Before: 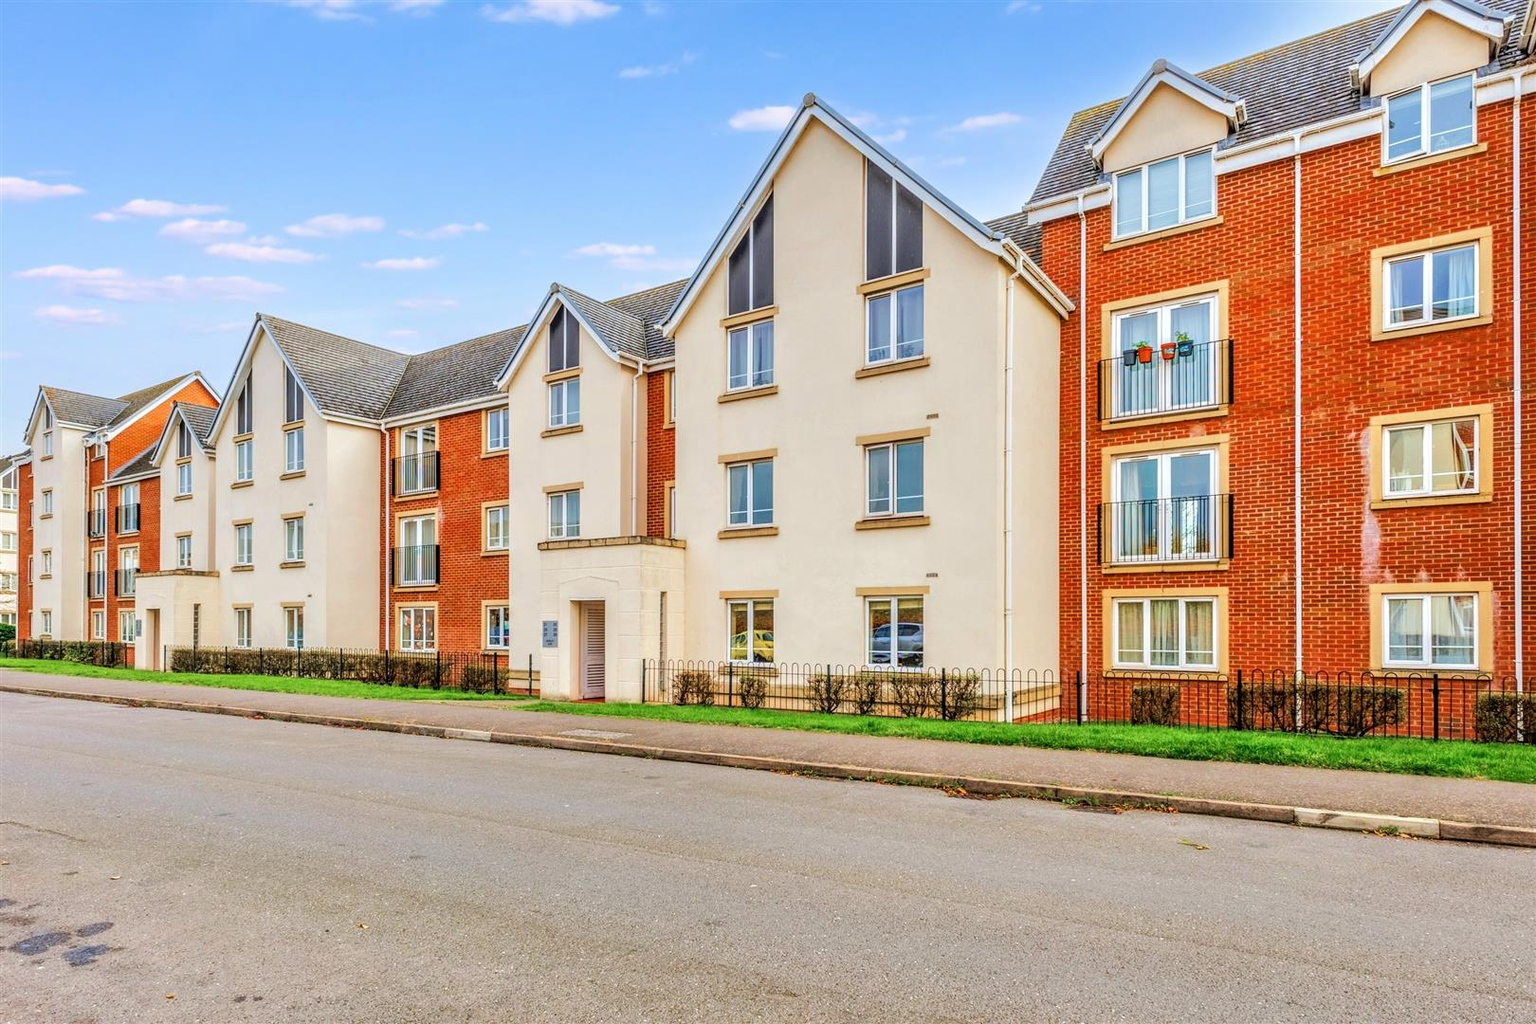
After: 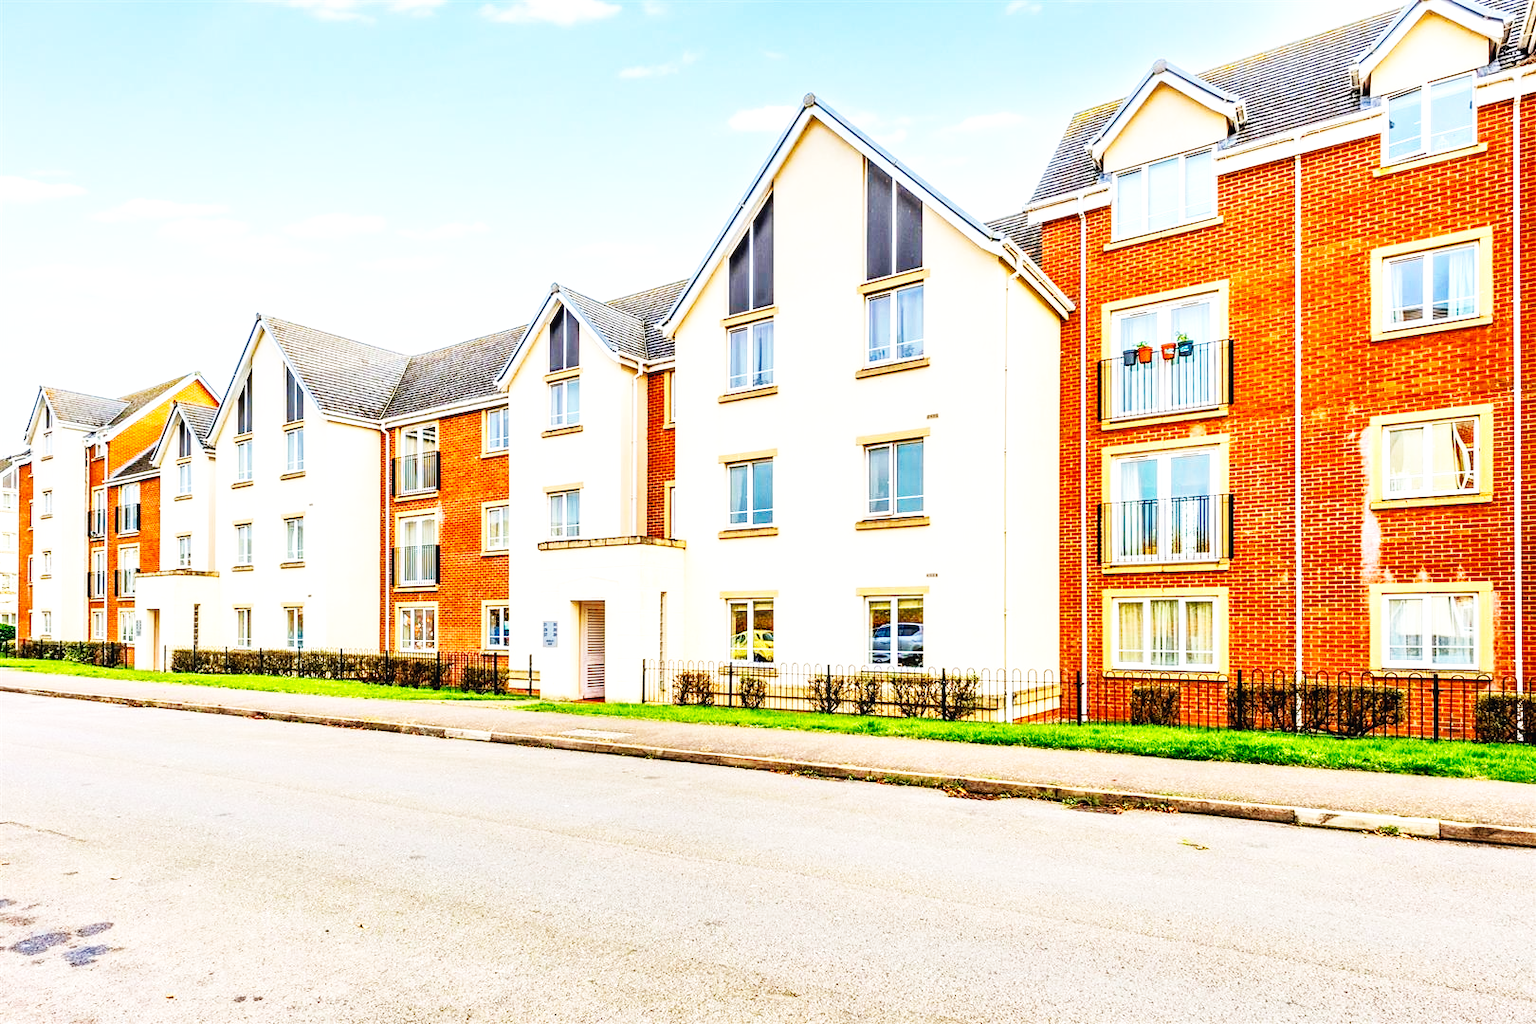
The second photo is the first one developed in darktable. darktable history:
base curve: curves: ch0 [(0, 0.003) (0.001, 0.002) (0.006, 0.004) (0.02, 0.022) (0.048, 0.086) (0.094, 0.234) (0.162, 0.431) (0.258, 0.629) (0.385, 0.8) (0.548, 0.918) (0.751, 0.988) (1, 1)], preserve colors none
color balance rgb: perceptual brilliance grading › highlights 14.29%, perceptual brilliance grading › mid-tones -5.92%, perceptual brilliance grading › shadows -26.83%, global vibrance 31.18%
